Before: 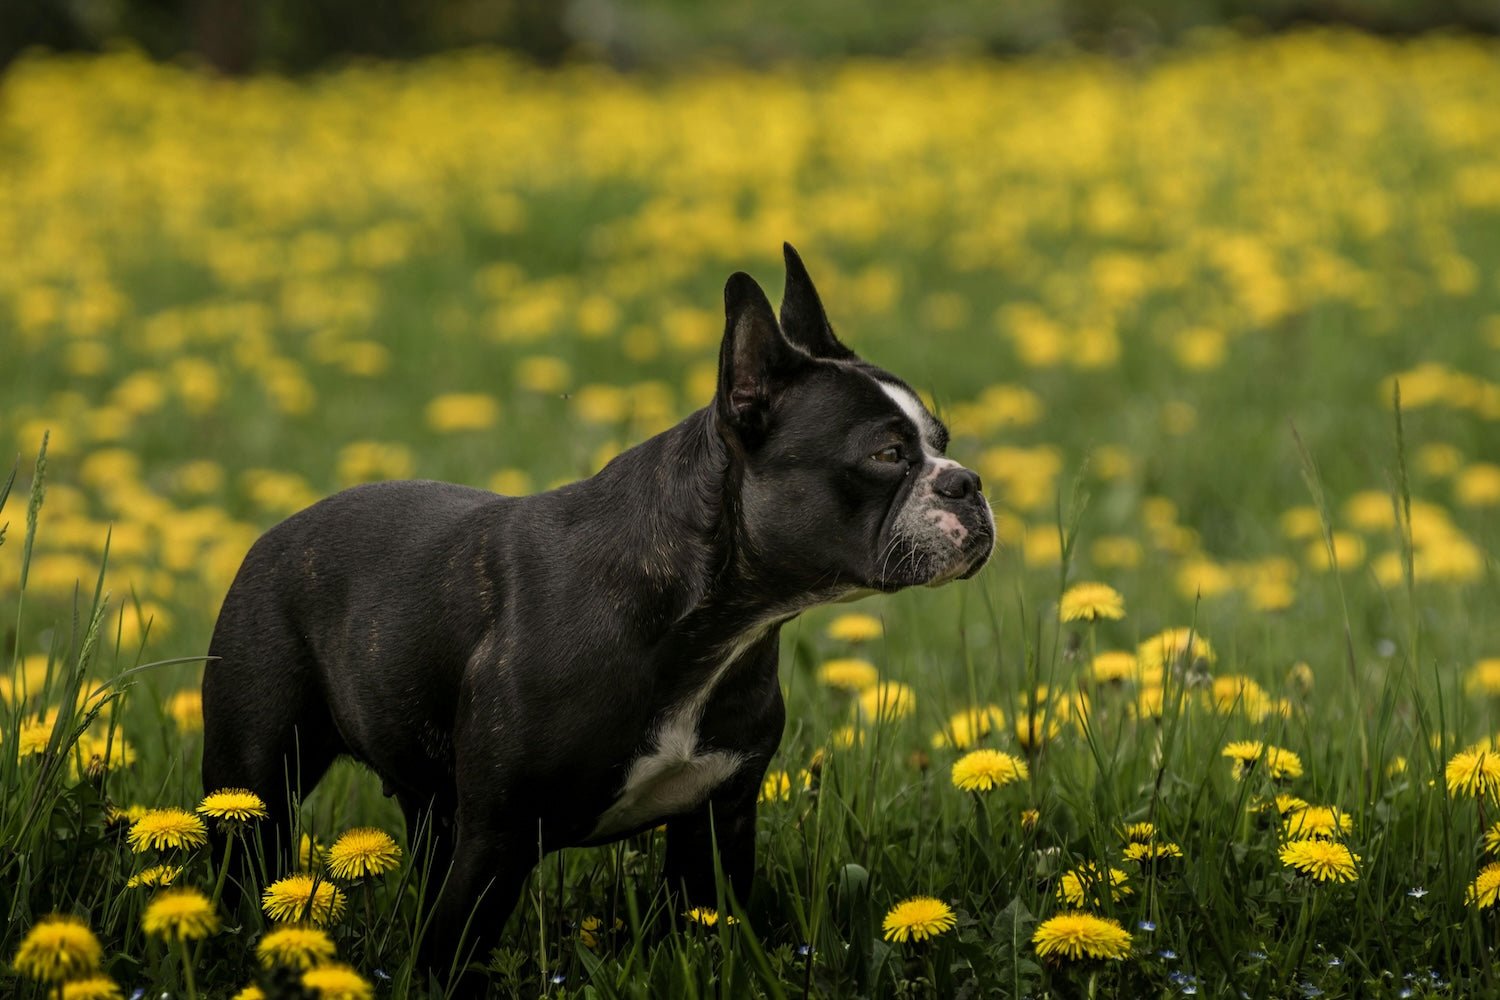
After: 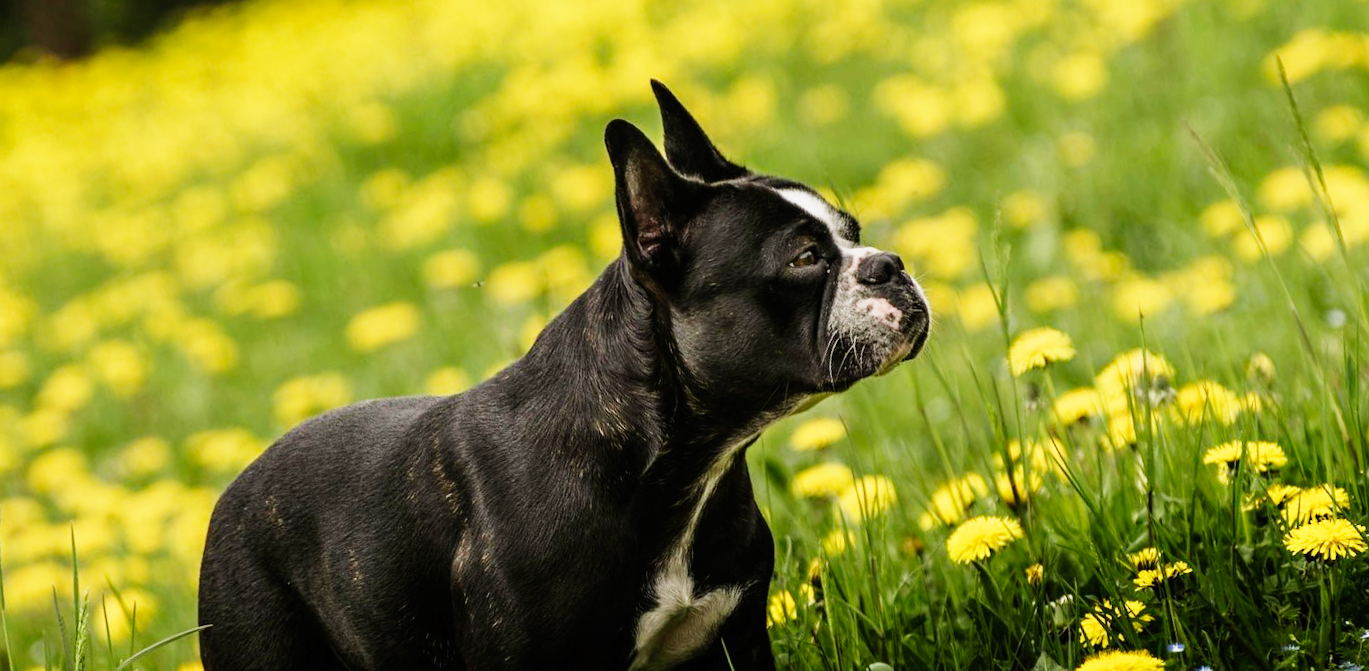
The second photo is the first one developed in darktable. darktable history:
base curve: curves: ch0 [(0, 0) (0, 0.001) (0.001, 0.001) (0.004, 0.002) (0.007, 0.004) (0.015, 0.013) (0.033, 0.045) (0.052, 0.096) (0.075, 0.17) (0.099, 0.241) (0.163, 0.42) (0.219, 0.55) (0.259, 0.616) (0.327, 0.722) (0.365, 0.765) (0.522, 0.873) (0.547, 0.881) (0.689, 0.919) (0.826, 0.952) (1, 1)], preserve colors none
rotate and perspective: rotation -14.8°, crop left 0.1, crop right 0.903, crop top 0.25, crop bottom 0.748
